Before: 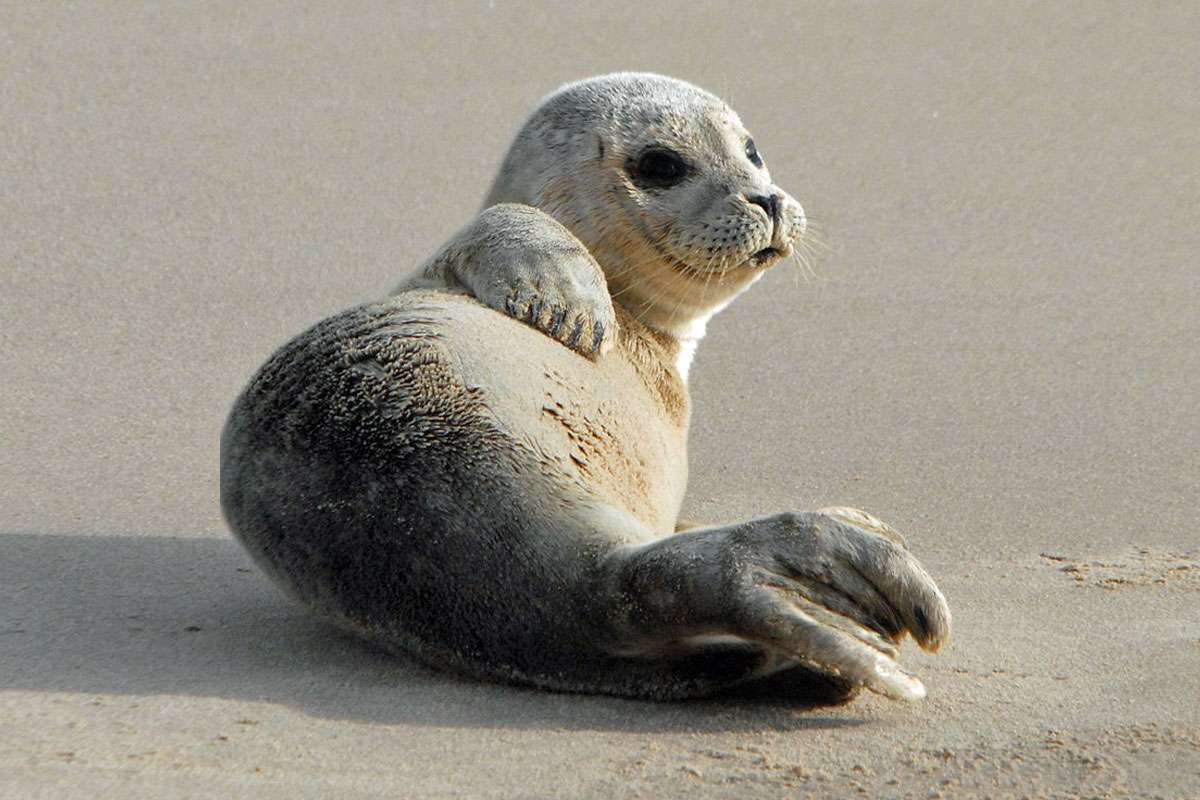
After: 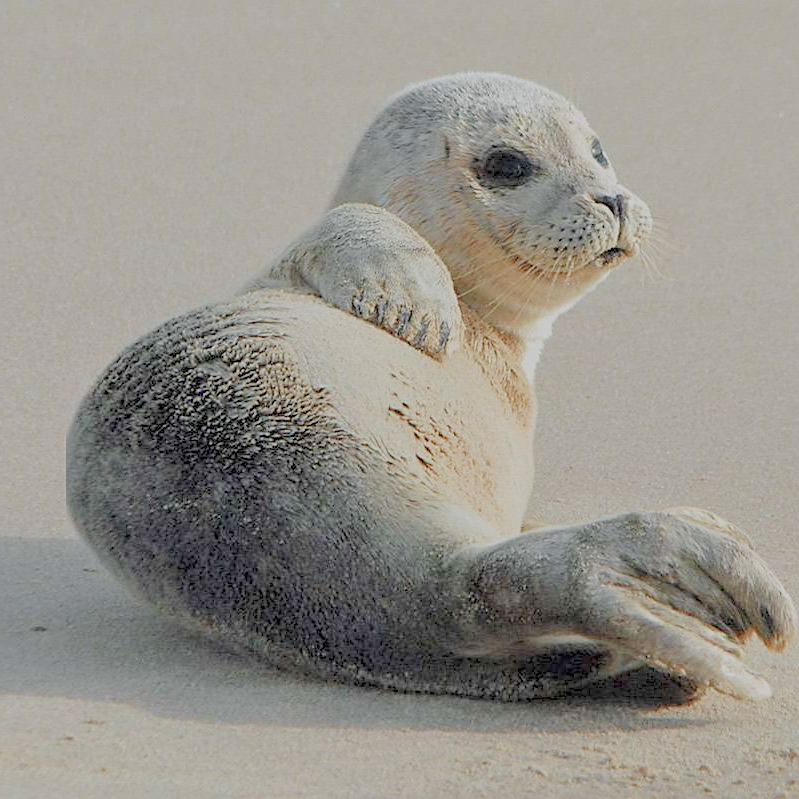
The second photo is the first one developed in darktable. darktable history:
filmic rgb: black relative exposure -15.96 EV, white relative exposure 7.94 EV, threshold 3.06 EV, hardness 4.13, latitude 49.85%, contrast 0.505, enable highlight reconstruction true
exposure: black level correction 0, exposure 1.441 EV, compensate highlight preservation false
crop and rotate: left 12.854%, right 20.506%
sharpen: on, module defaults
